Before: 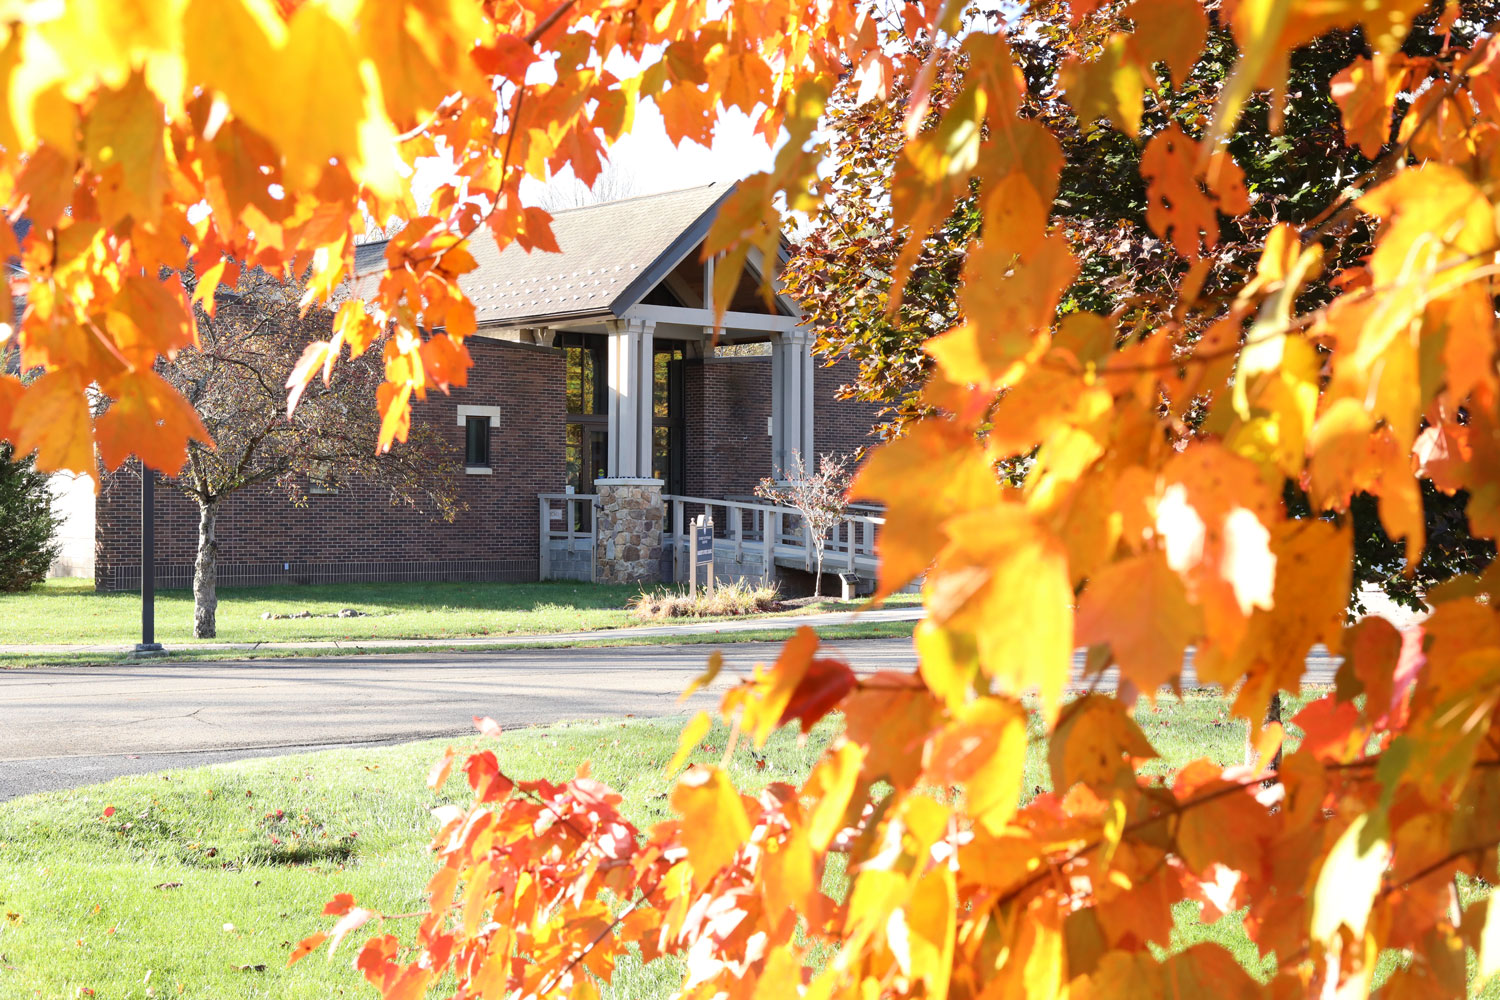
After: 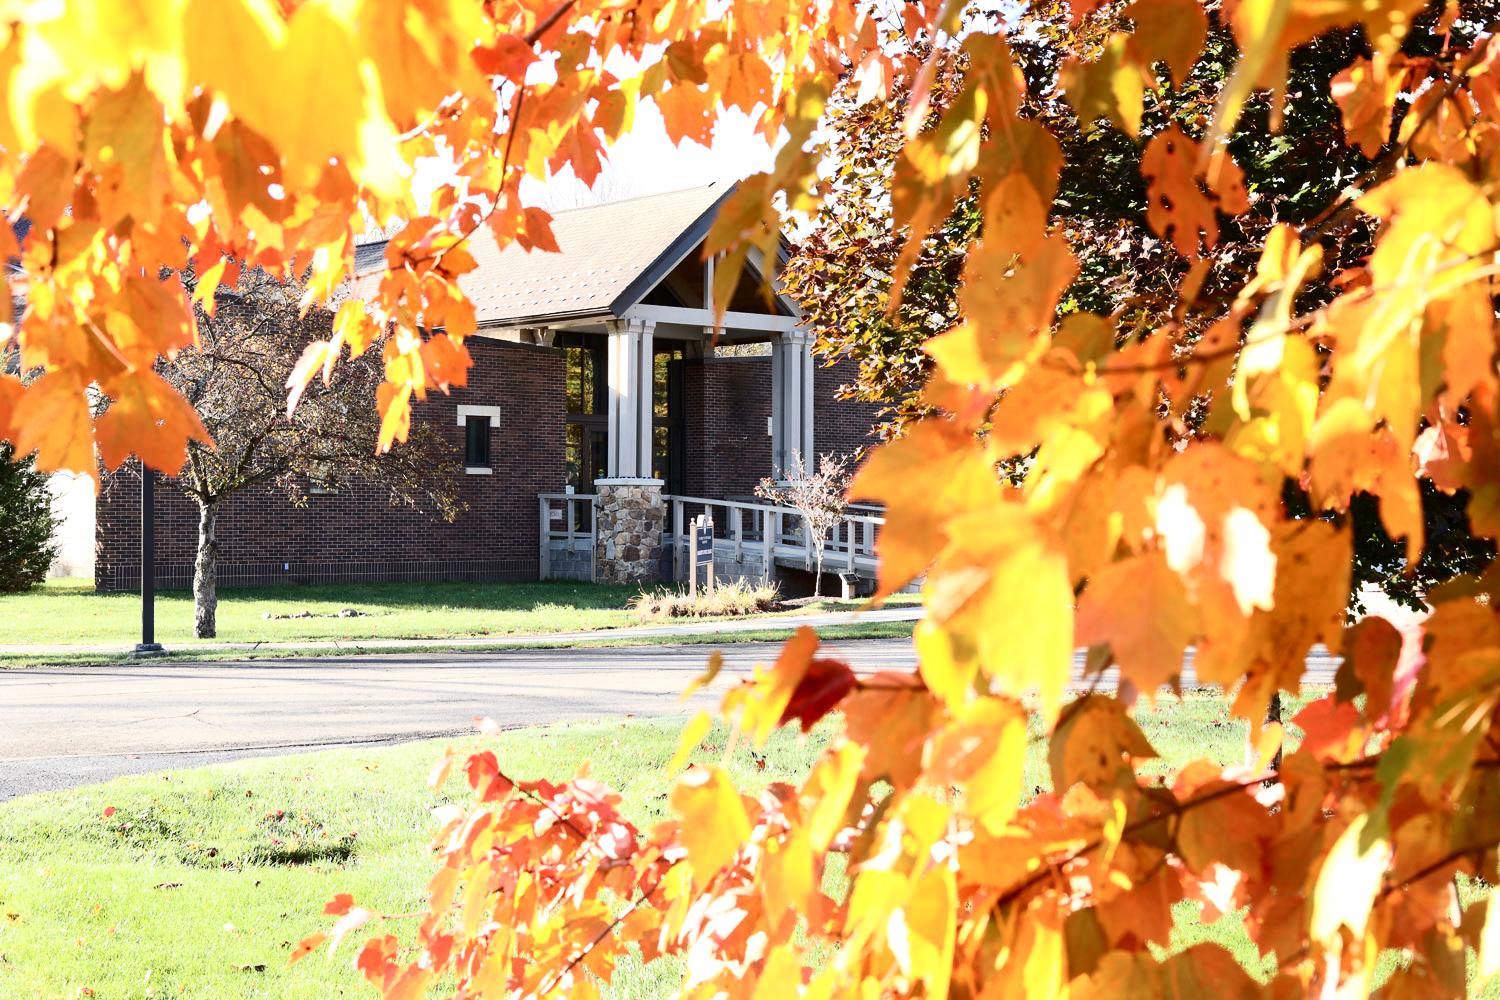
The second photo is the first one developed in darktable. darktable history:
contrast brightness saturation: contrast 0.281
